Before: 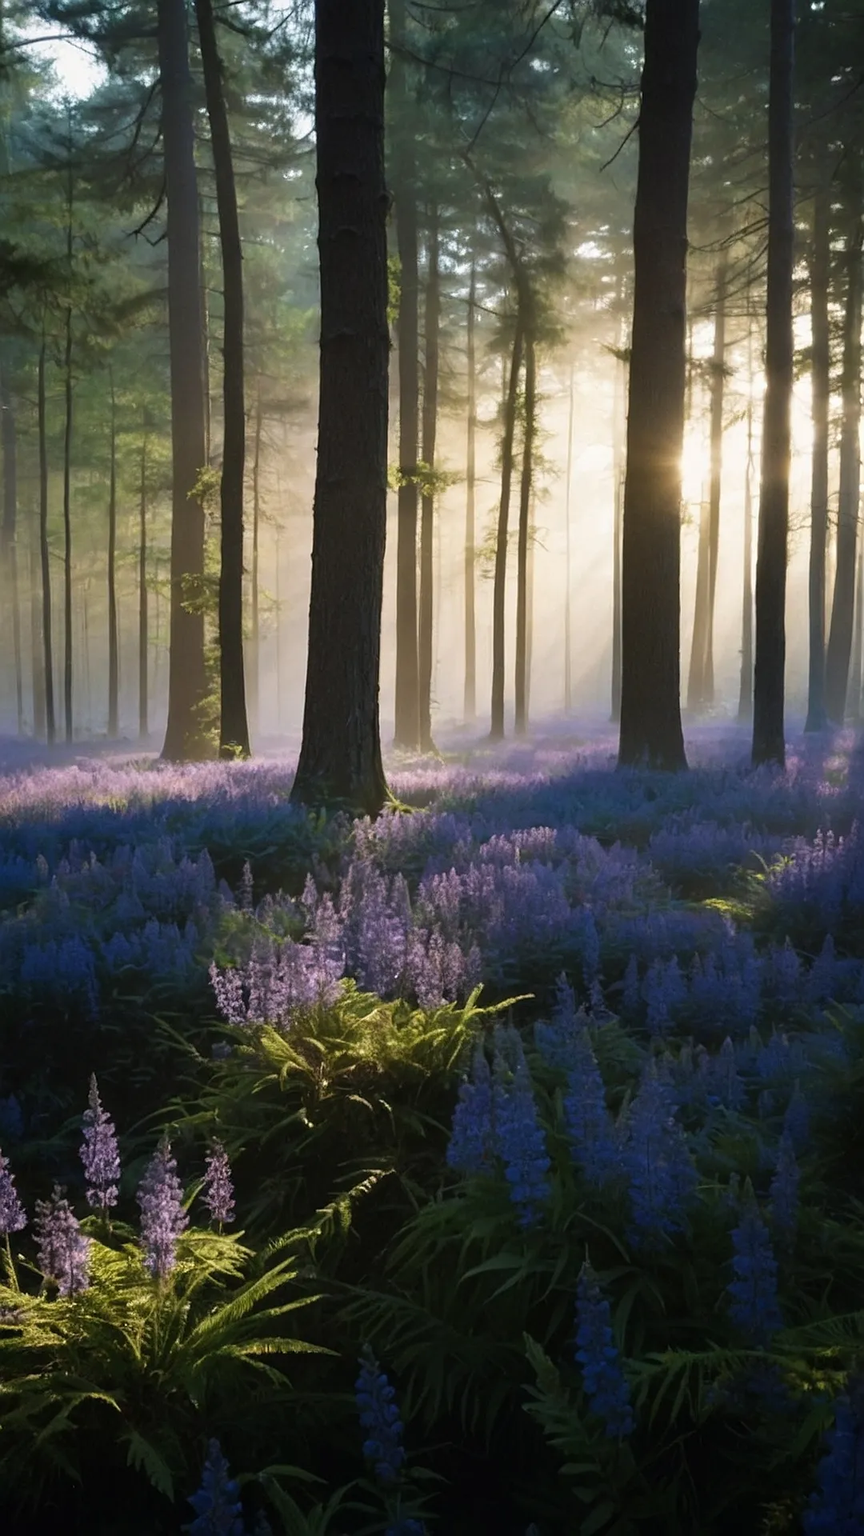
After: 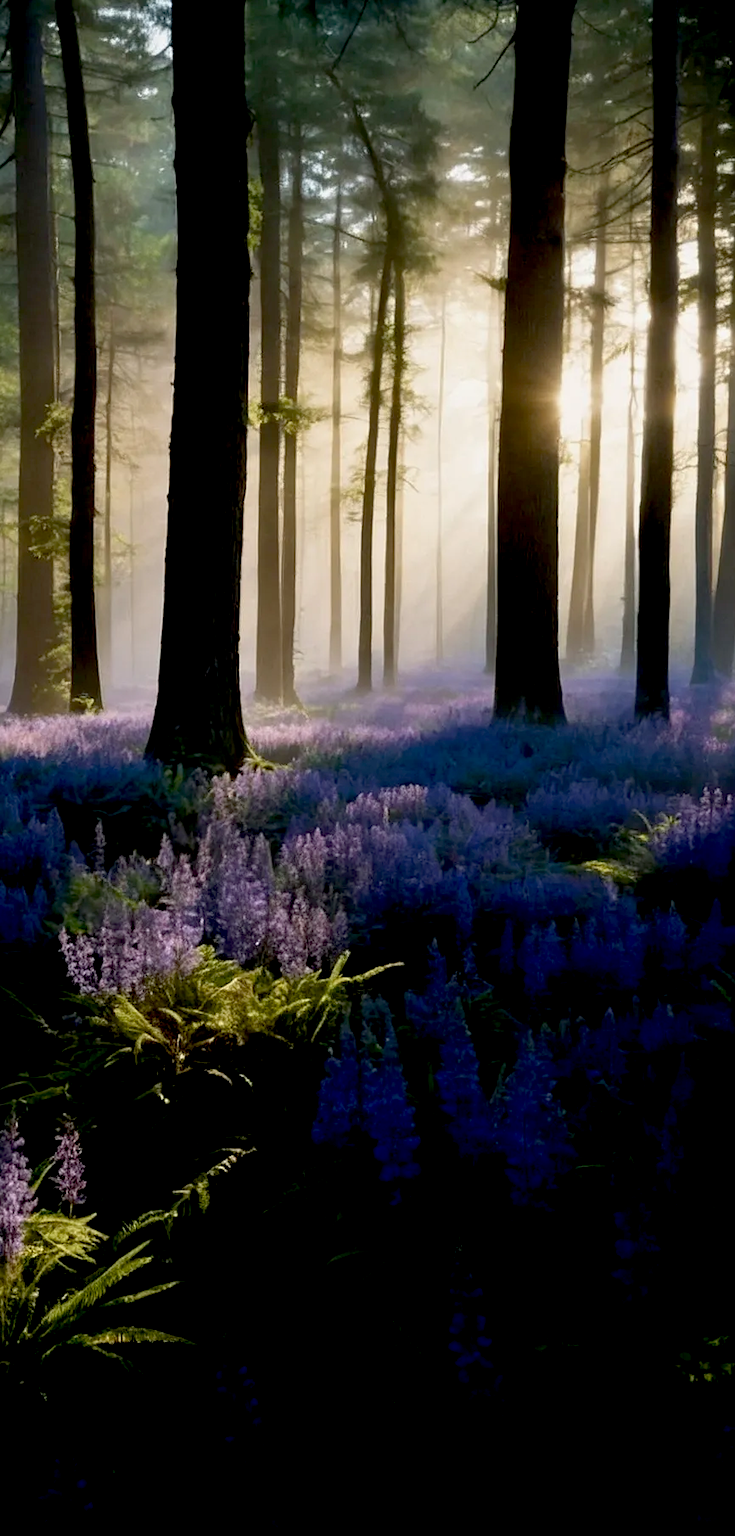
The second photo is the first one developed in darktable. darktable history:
crop and rotate: left 17.92%, top 5.728%, right 1.758%
exposure: black level correction 0.029, exposure -0.073 EV, compensate exposure bias true, compensate highlight preservation false
